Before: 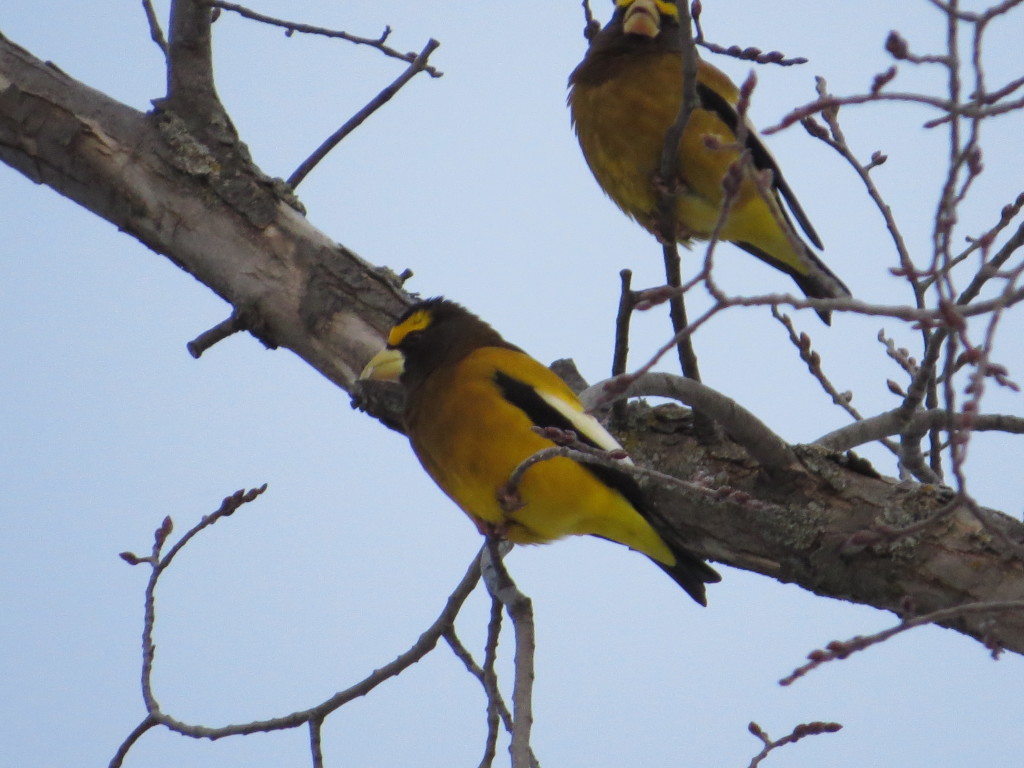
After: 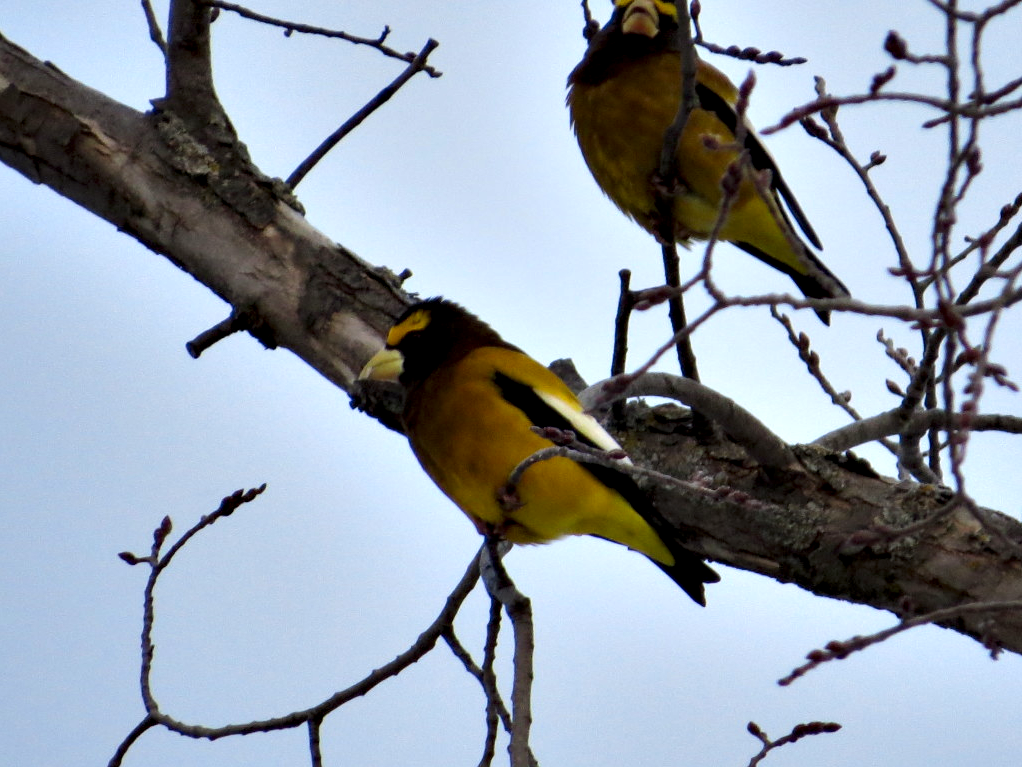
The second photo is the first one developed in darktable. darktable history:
contrast equalizer: octaves 7, y [[0.6 ×6], [0.55 ×6], [0 ×6], [0 ×6], [0 ×6]]
crop and rotate: left 0.187%, bottom 0.009%
